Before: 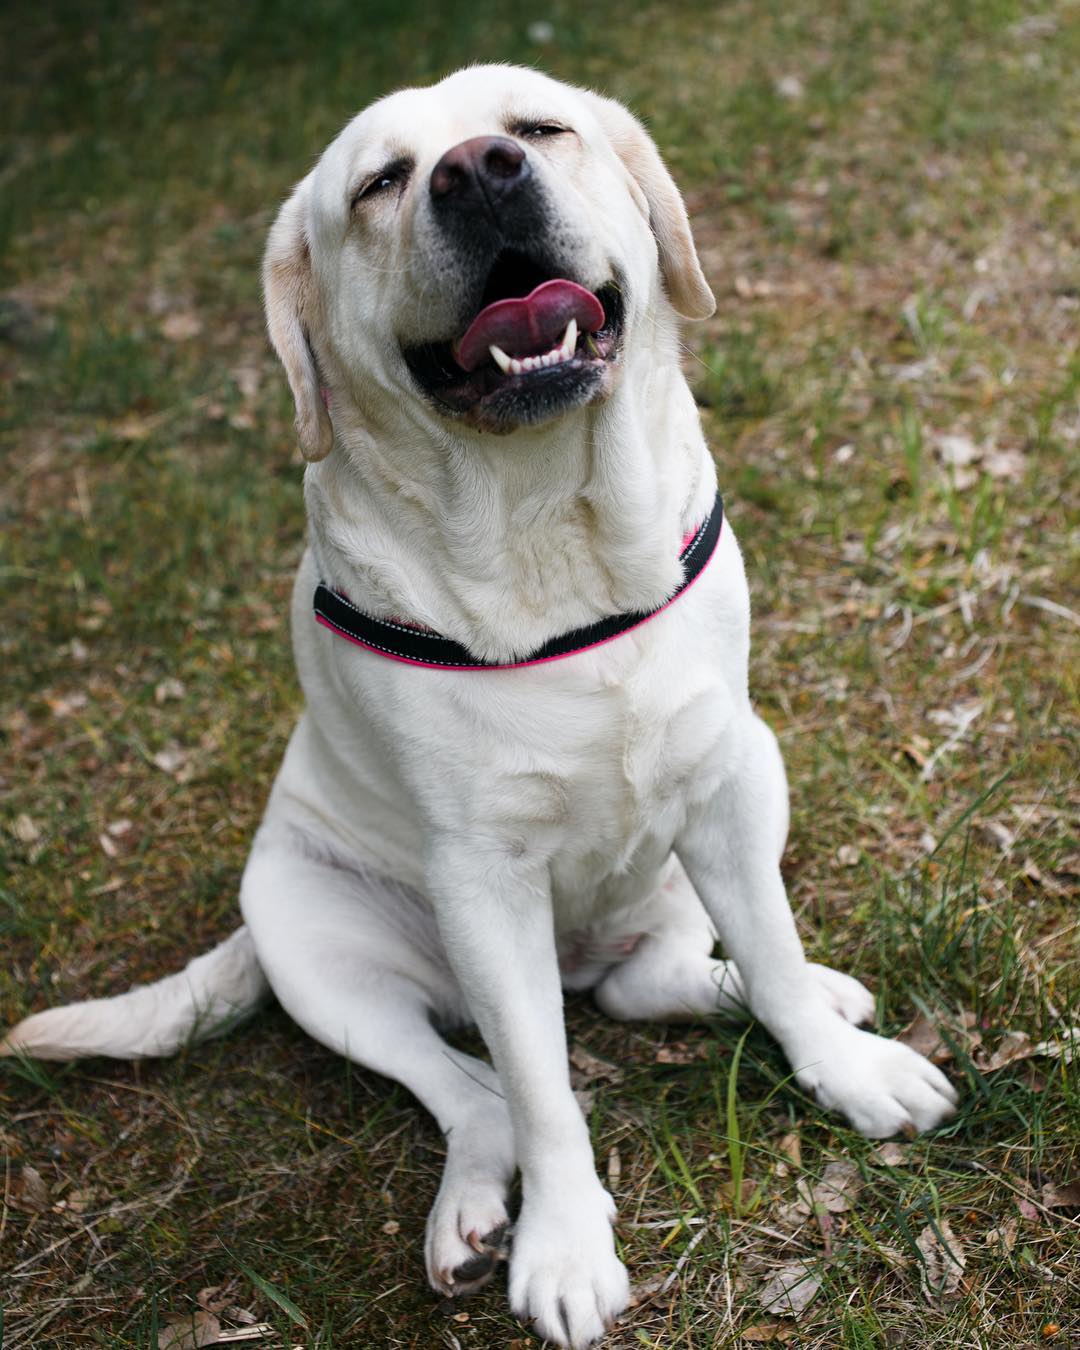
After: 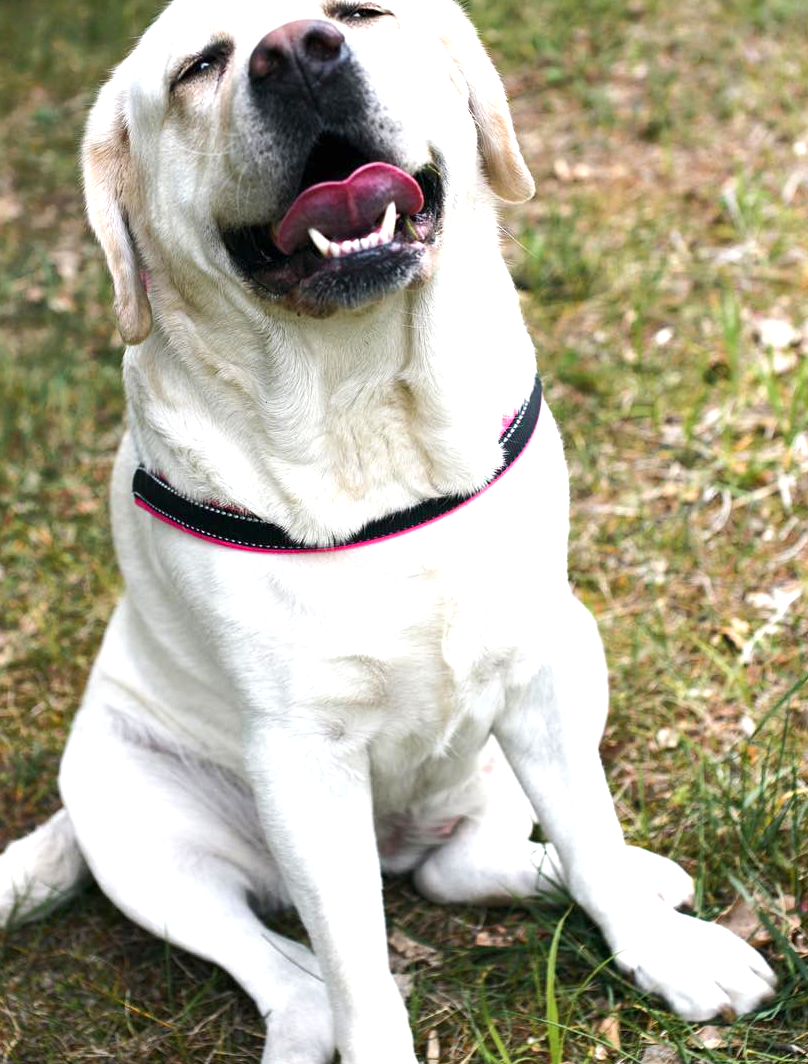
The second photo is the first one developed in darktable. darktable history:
exposure: exposure 1 EV, compensate highlight preservation false
tone curve: curves: ch0 [(0, 0) (0.003, 0.003) (0.011, 0.01) (0.025, 0.023) (0.044, 0.042) (0.069, 0.065) (0.1, 0.094) (0.136, 0.128) (0.177, 0.167) (0.224, 0.211) (0.277, 0.261) (0.335, 0.315) (0.399, 0.375) (0.468, 0.441) (0.543, 0.543) (0.623, 0.623) (0.709, 0.709) (0.801, 0.801) (0.898, 0.898) (1, 1)], color space Lab, independent channels, preserve colors none
crop: left 16.781%, top 8.683%, right 8.403%, bottom 12.457%
